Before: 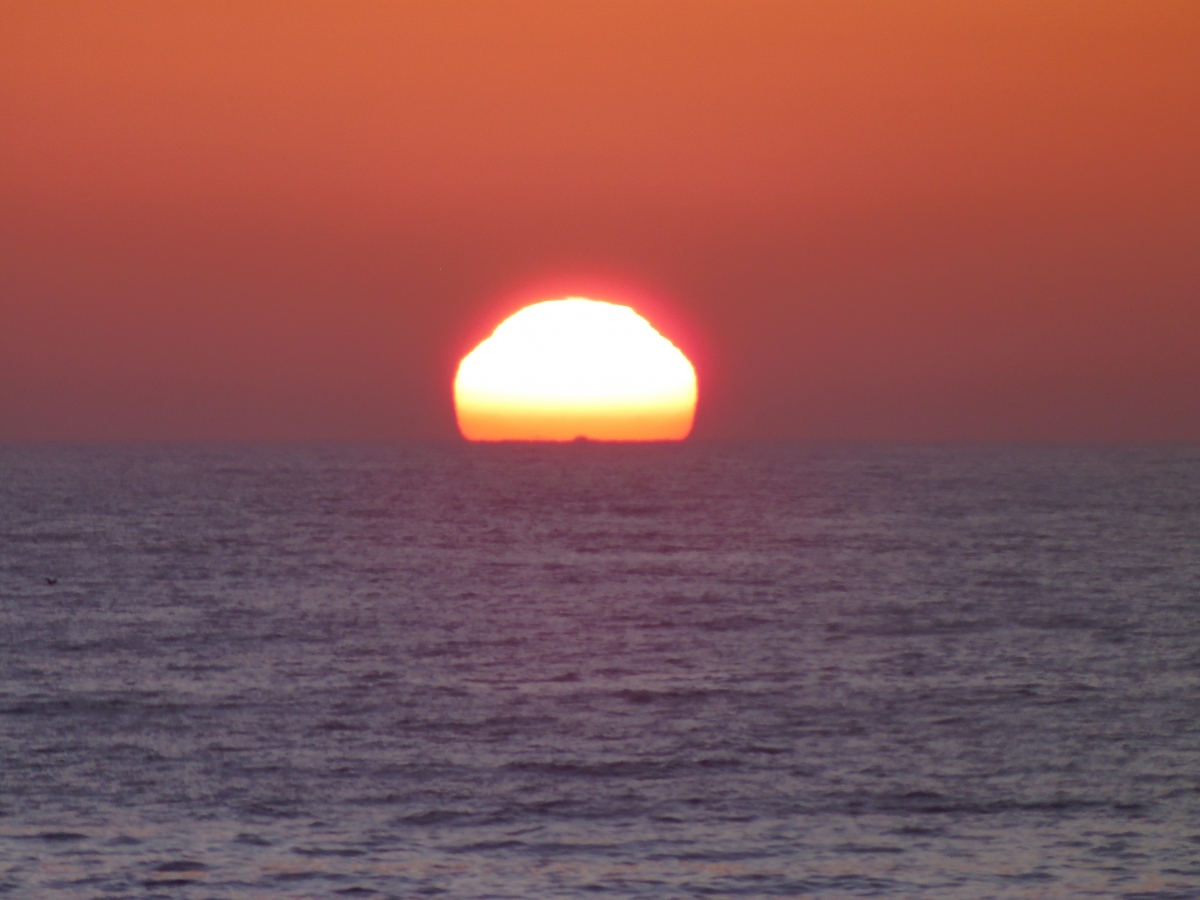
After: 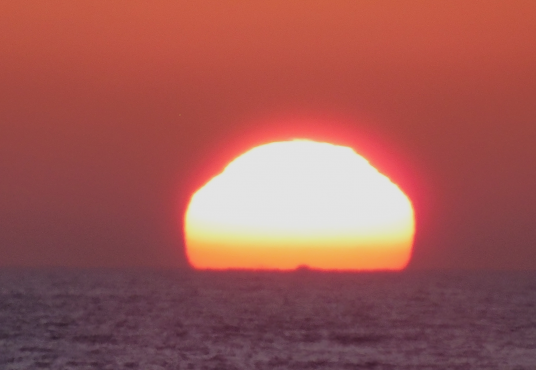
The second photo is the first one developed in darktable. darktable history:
exposure: black level correction 0.001, compensate highlight preservation false
crop: left 15.306%, top 9.065%, right 30.789%, bottom 48.638%
filmic rgb: black relative exposure -5 EV, hardness 2.88, contrast 1.3
rotate and perspective: rotation 0.72°, lens shift (vertical) -0.352, lens shift (horizontal) -0.051, crop left 0.152, crop right 0.859, crop top 0.019, crop bottom 0.964
